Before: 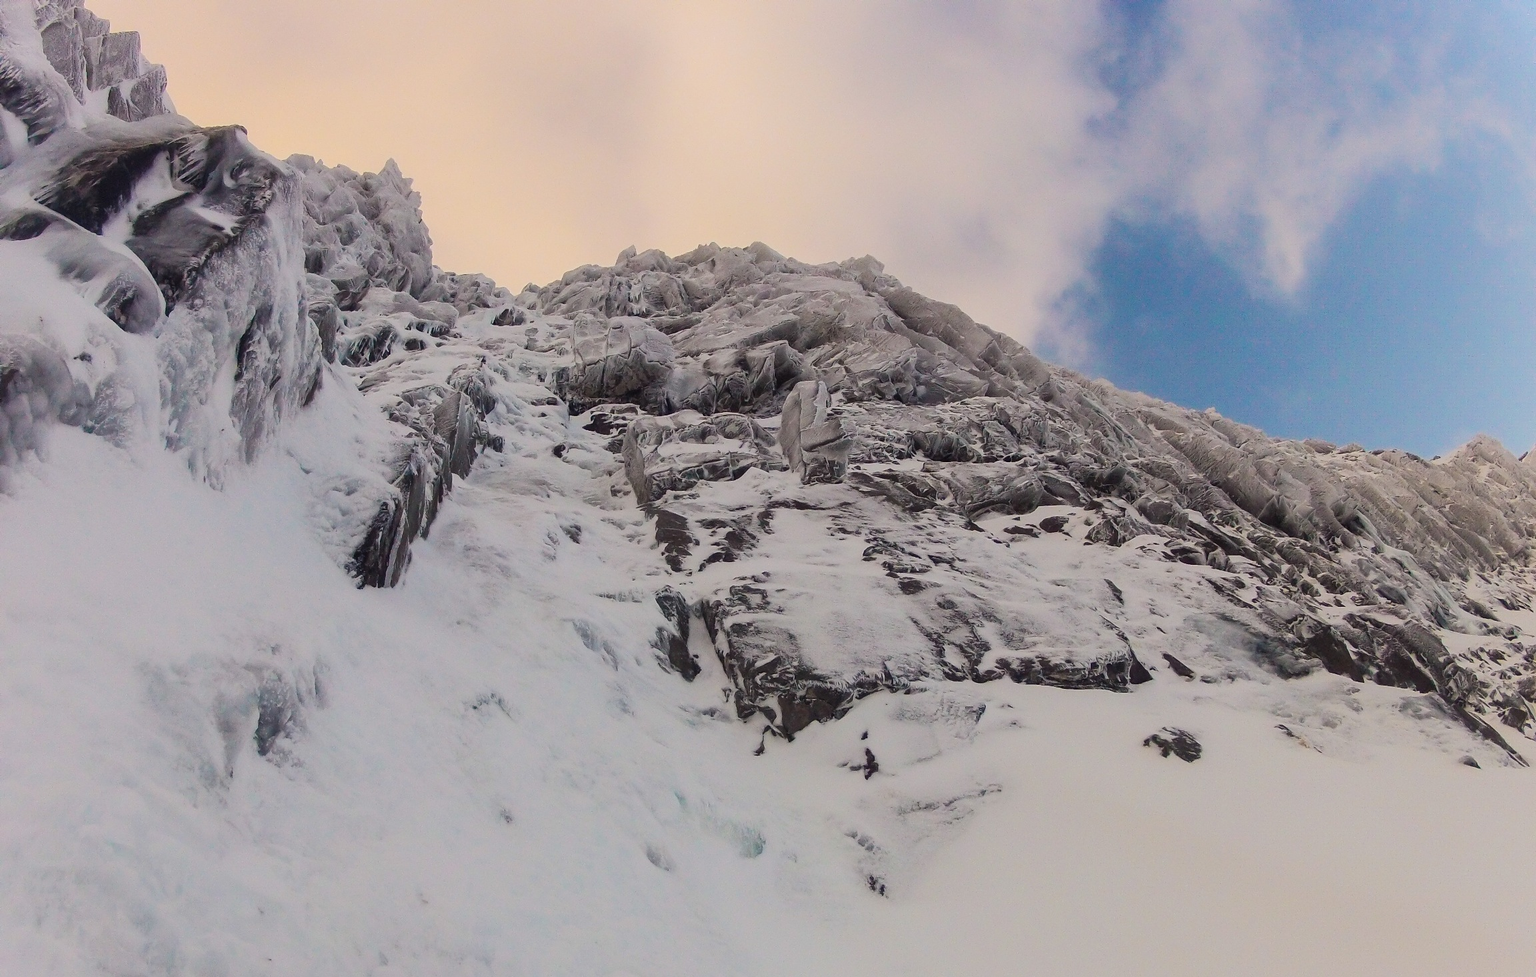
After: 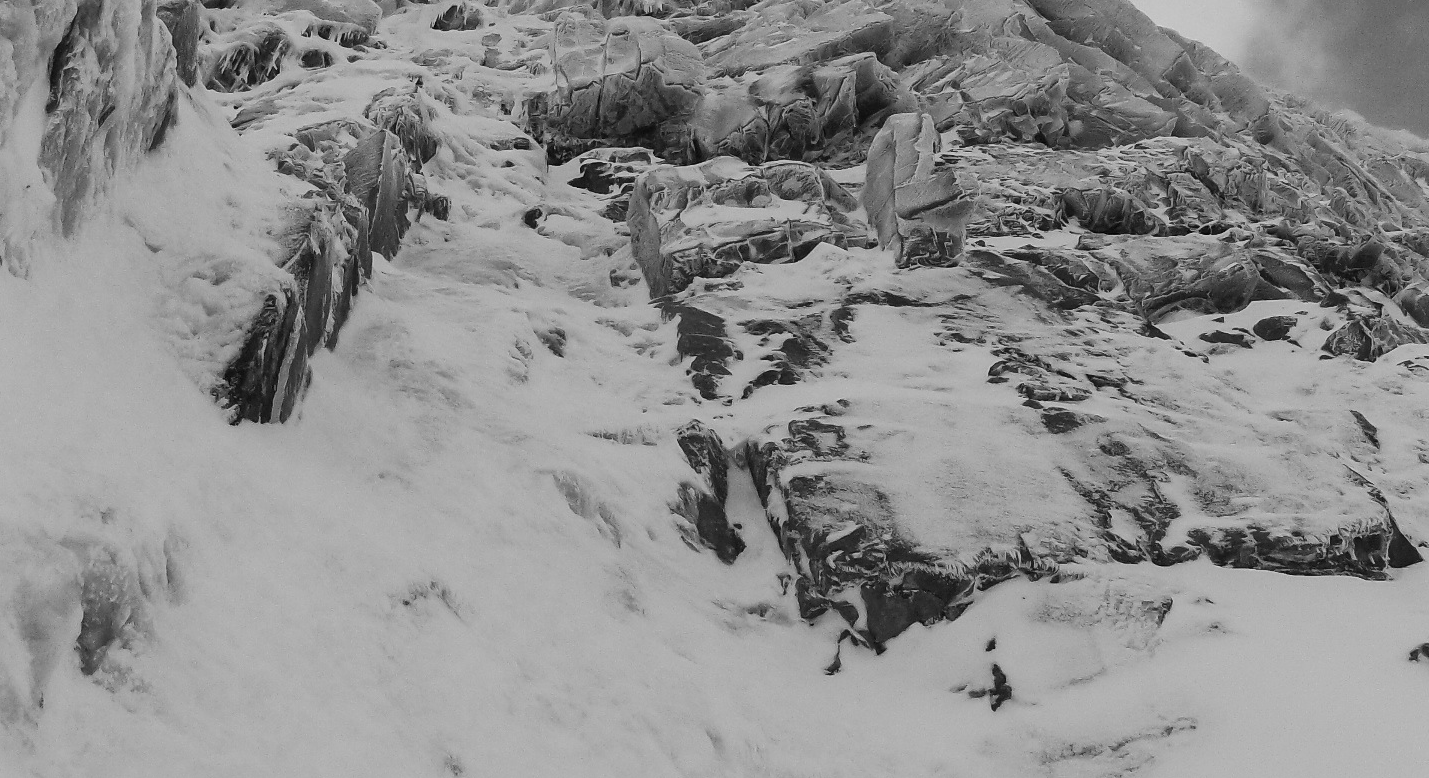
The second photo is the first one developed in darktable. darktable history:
crop: left 13.312%, top 31.28%, right 24.627%, bottom 15.582%
color calibration: output gray [0.714, 0.278, 0, 0], illuminant same as pipeline (D50), adaptation none (bypass)
